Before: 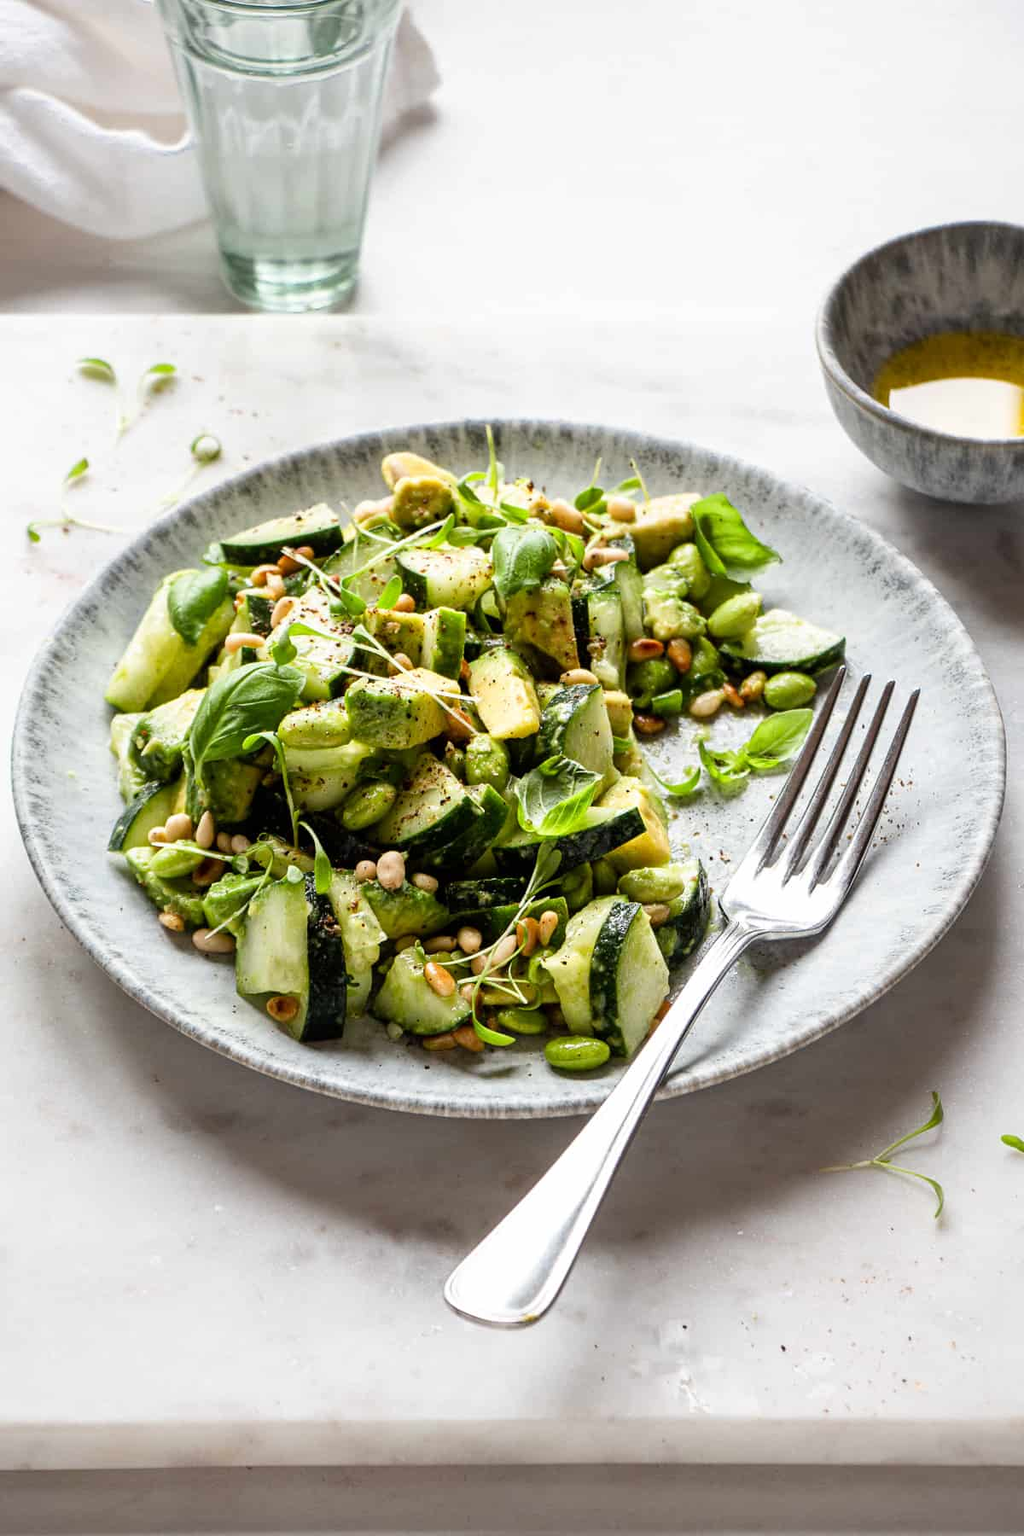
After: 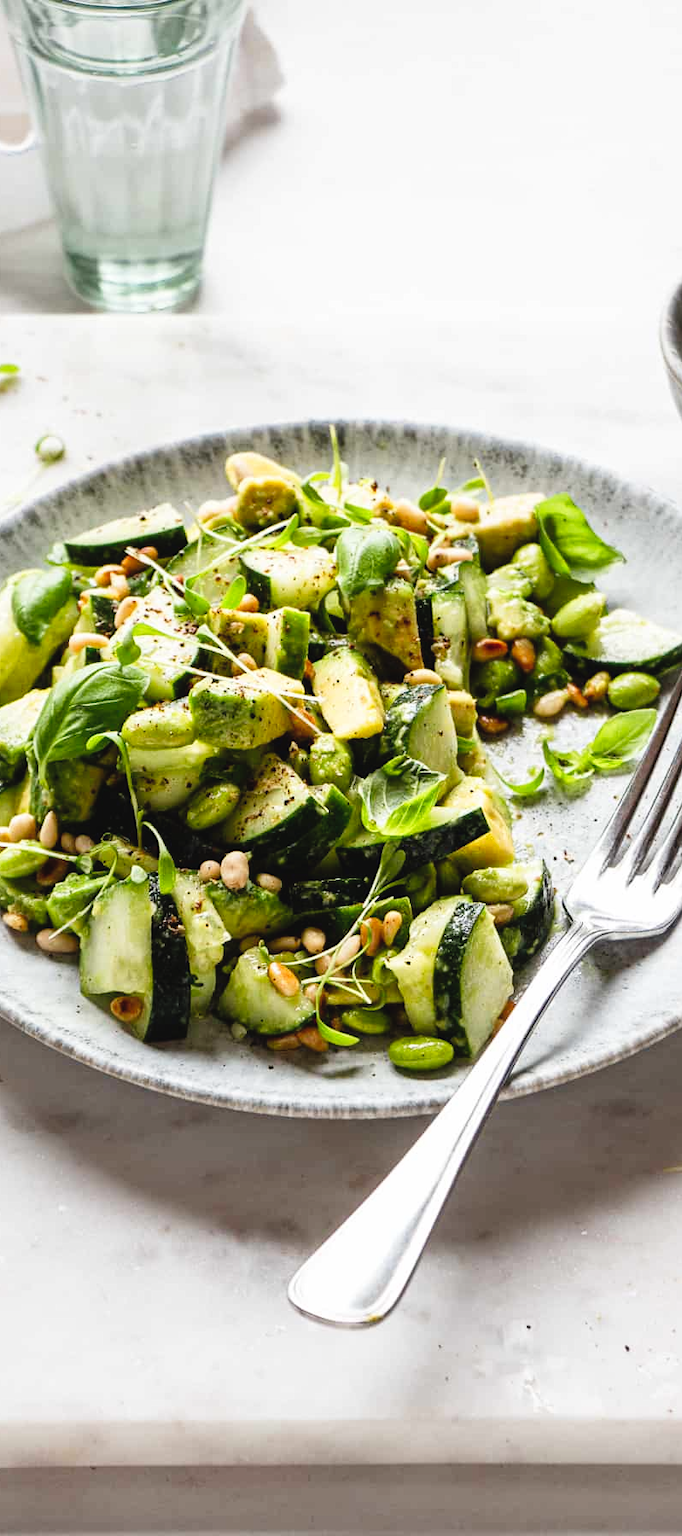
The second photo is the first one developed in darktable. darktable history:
tone curve: curves: ch0 [(0, 0.036) (0.119, 0.115) (0.466, 0.498) (0.715, 0.767) (0.817, 0.865) (1, 0.998)]; ch1 [(0, 0) (0.377, 0.424) (0.442, 0.491) (0.487, 0.502) (0.514, 0.512) (0.536, 0.577) (0.66, 0.724) (1, 1)]; ch2 [(0, 0) (0.38, 0.405) (0.463, 0.443) (0.492, 0.486) (0.526, 0.541) (0.578, 0.598) (1, 1)], preserve colors none
crop and rotate: left 15.322%, right 17.959%
